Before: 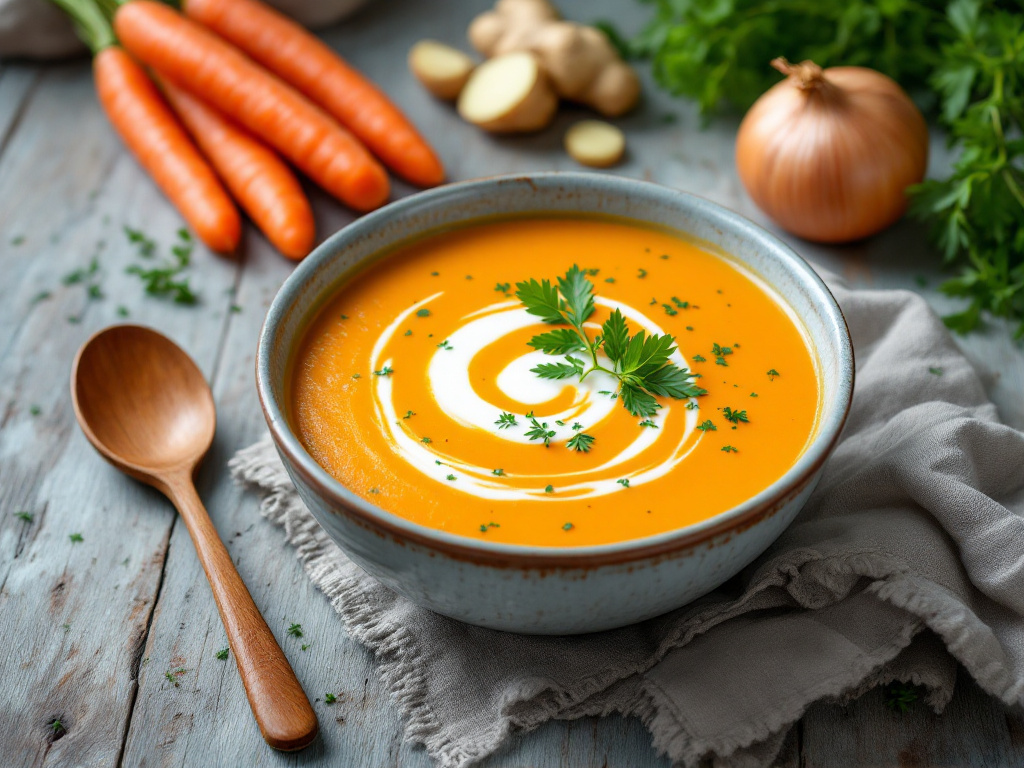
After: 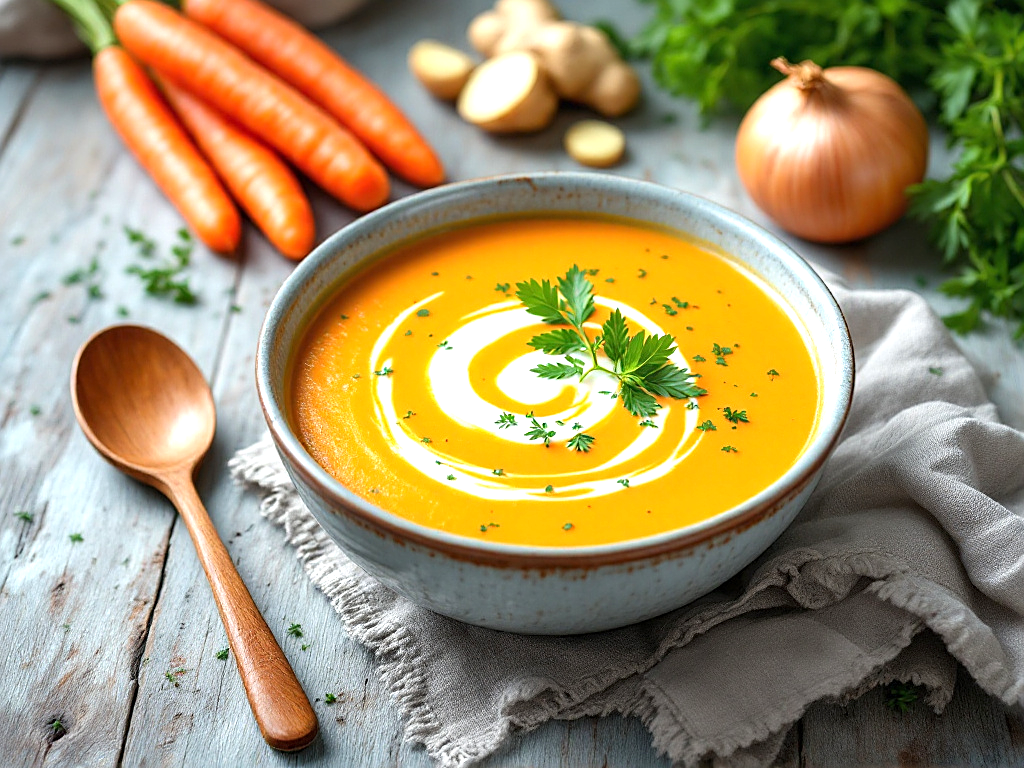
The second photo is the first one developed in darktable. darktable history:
tone equalizer: -8 EV 0.06 EV, smoothing diameter 25%, edges refinement/feathering 10, preserve details guided filter
exposure: black level correction 0, exposure 0.7 EV, compensate exposure bias true, compensate highlight preservation false
sharpen: on, module defaults
